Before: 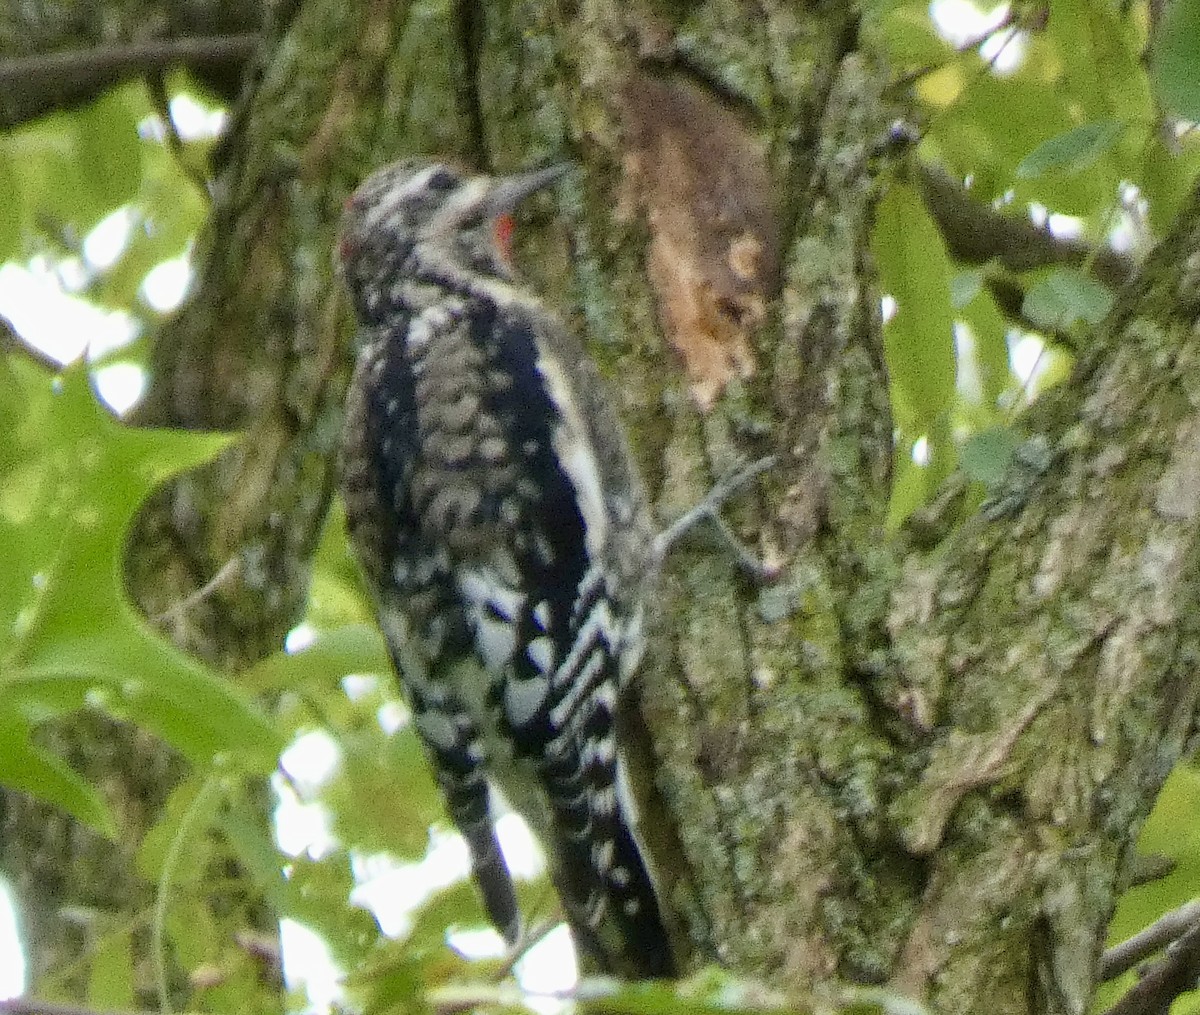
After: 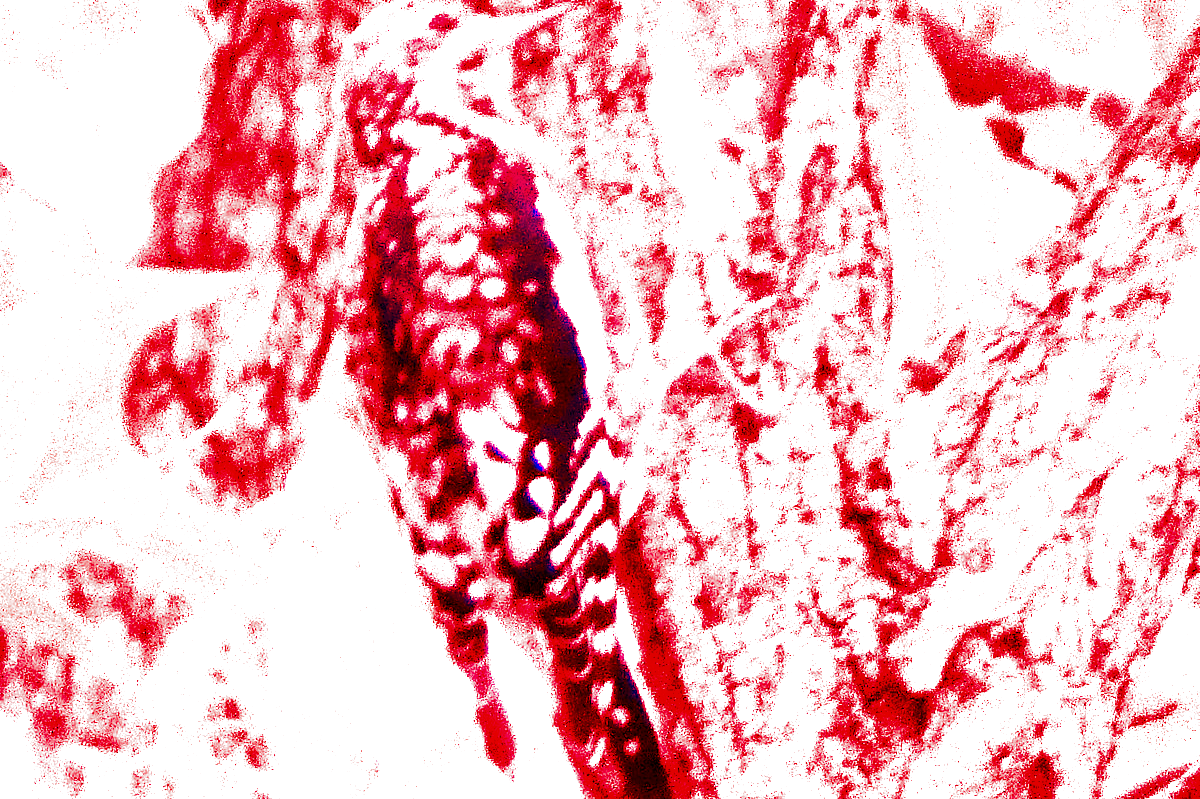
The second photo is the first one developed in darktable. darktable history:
filmic rgb: black relative exposure -4.91 EV, white relative exposure 2.84 EV, hardness 3.7
exposure: exposure 0.74 EV, compensate highlight preservation false
contrast brightness saturation: brightness -1, saturation 1
tone curve: curves: ch0 [(0, 0) (0.003, 0.014) (0.011, 0.019) (0.025, 0.026) (0.044, 0.037) (0.069, 0.053) (0.1, 0.083) (0.136, 0.121) (0.177, 0.163) (0.224, 0.22) (0.277, 0.281) (0.335, 0.354) (0.399, 0.436) (0.468, 0.526) (0.543, 0.612) (0.623, 0.706) (0.709, 0.79) (0.801, 0.858) (0.898, 0.925) (1, 1)], preserve colors none
crop and rotate: top 15.774%, bottom 5.506%
white balance: red 4.26, blue 1.802
